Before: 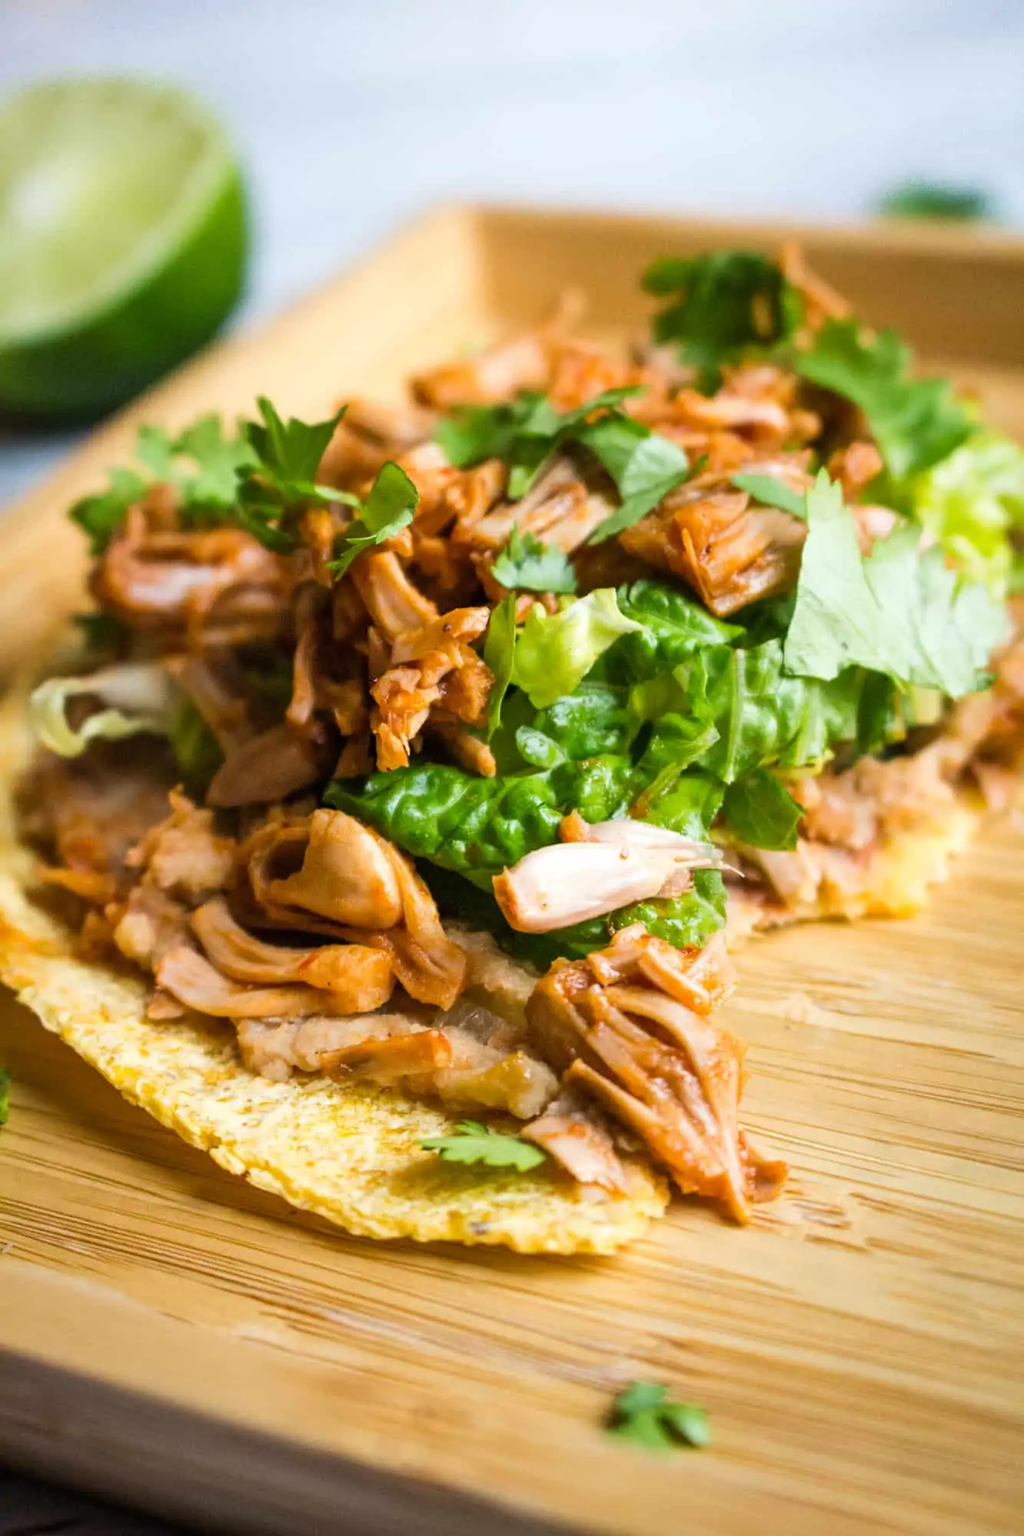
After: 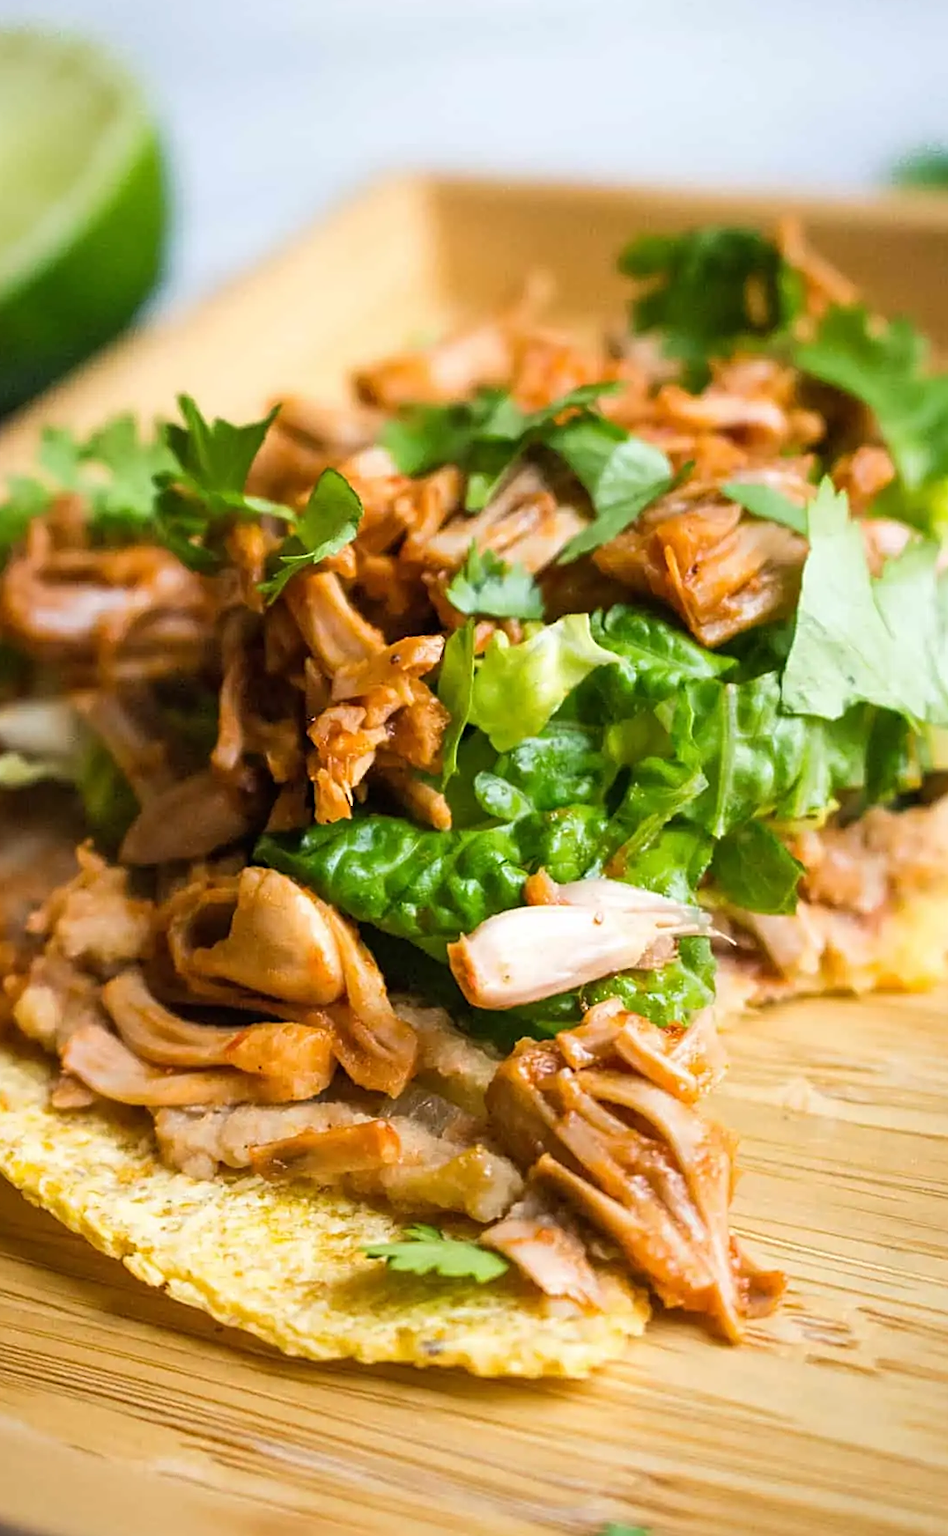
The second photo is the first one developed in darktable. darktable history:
crop: left 9.981%, top 3.479%, right 9.222%, bottom 9.31%
sharpen: on, module defaults
